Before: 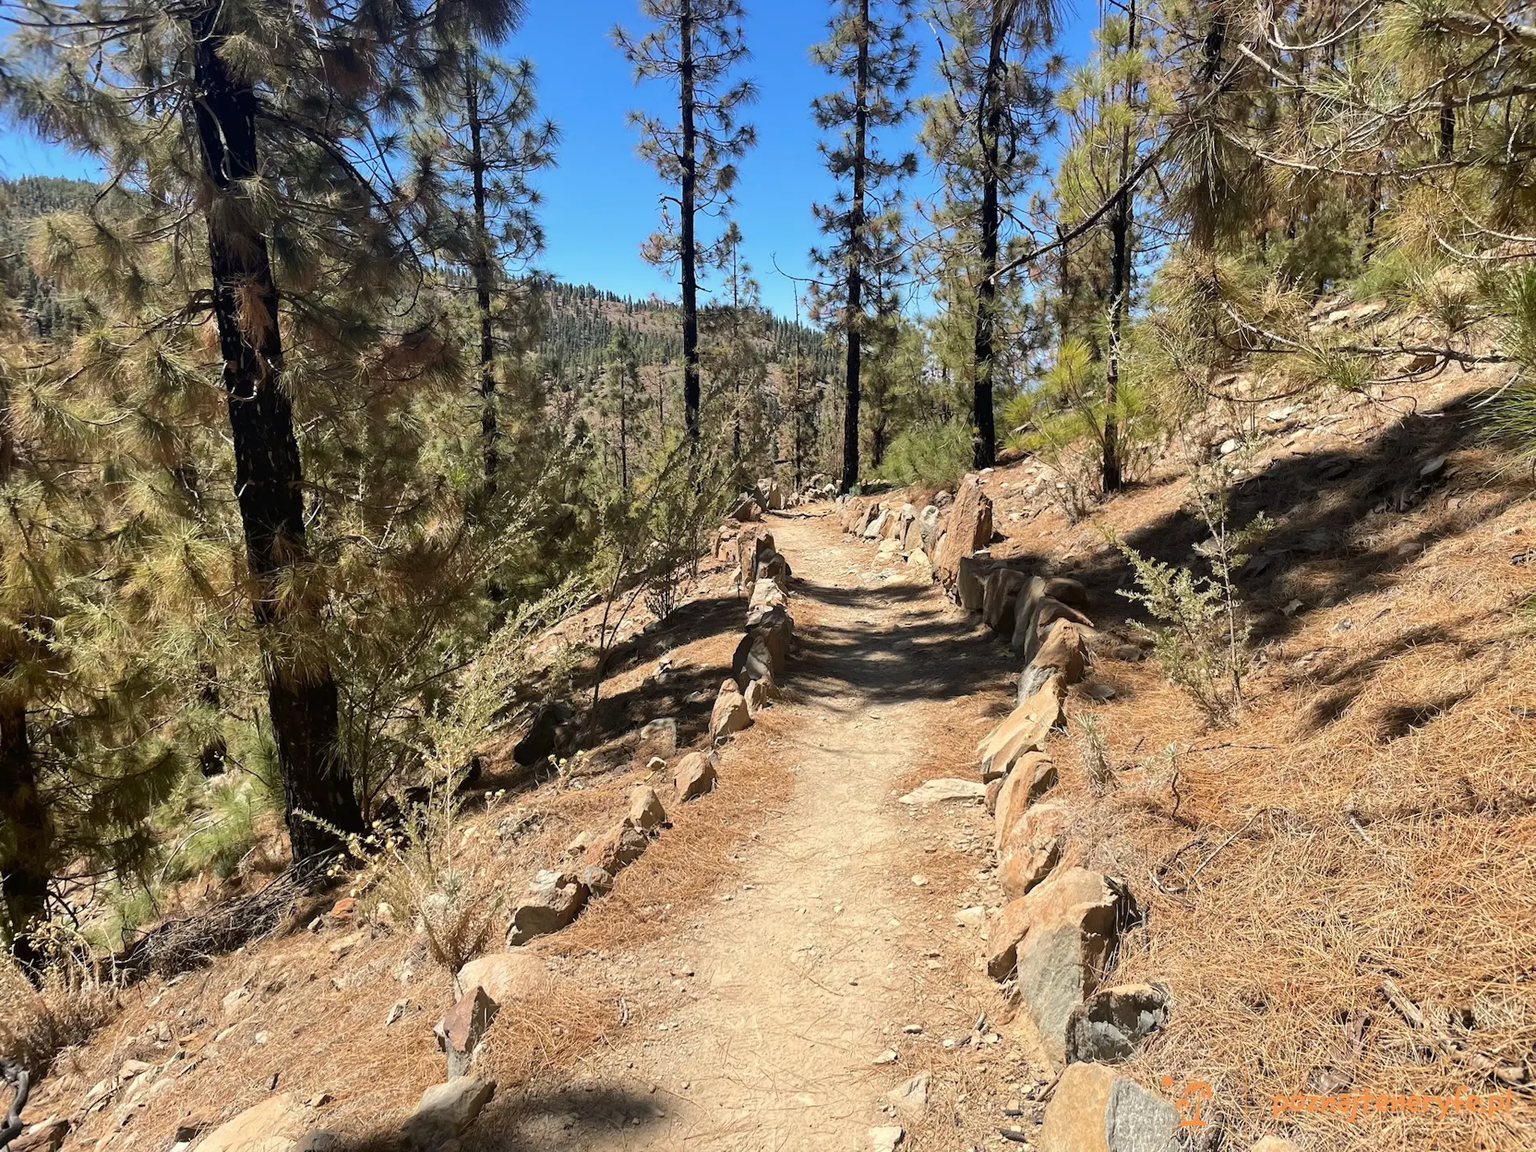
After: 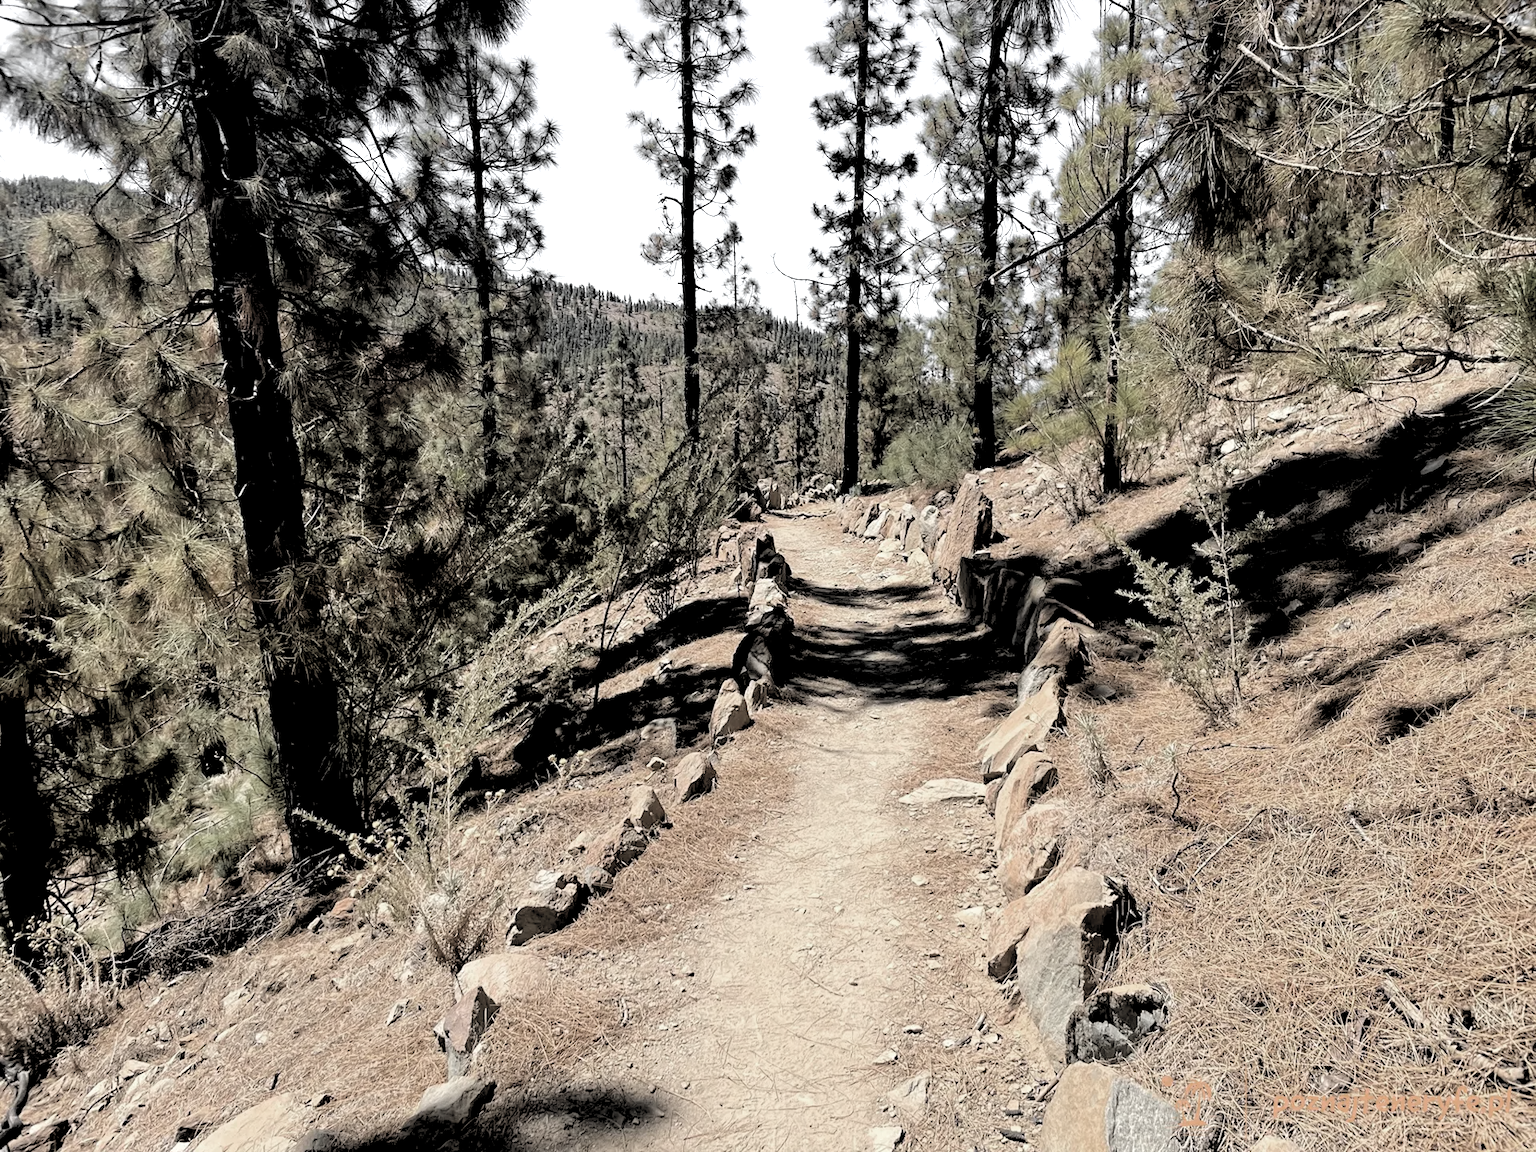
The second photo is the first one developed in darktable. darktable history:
contrast brightness saturation: brightness 0.09, saturation 0.19
rgb levels: levels [[0.034, 0.472, 0.904], [0, 0.5, 1], [0, 0.5, 1]]
color zones: curves: ch0 [(0, 0.613) (0.01, 0.613) (0.245, 0.448) (0.498, 0.529) (0.642, 0.665) (0.879, 0.777) (0.99, 0.613)]; ch1 [(0, 0.035) (0.121, 0.189) (0.259, 0.197) (0.415, 0.061) (0.589, 0.022) (0.732, 0.022) (0.857, 0.026) (0.991, 0.053)]
